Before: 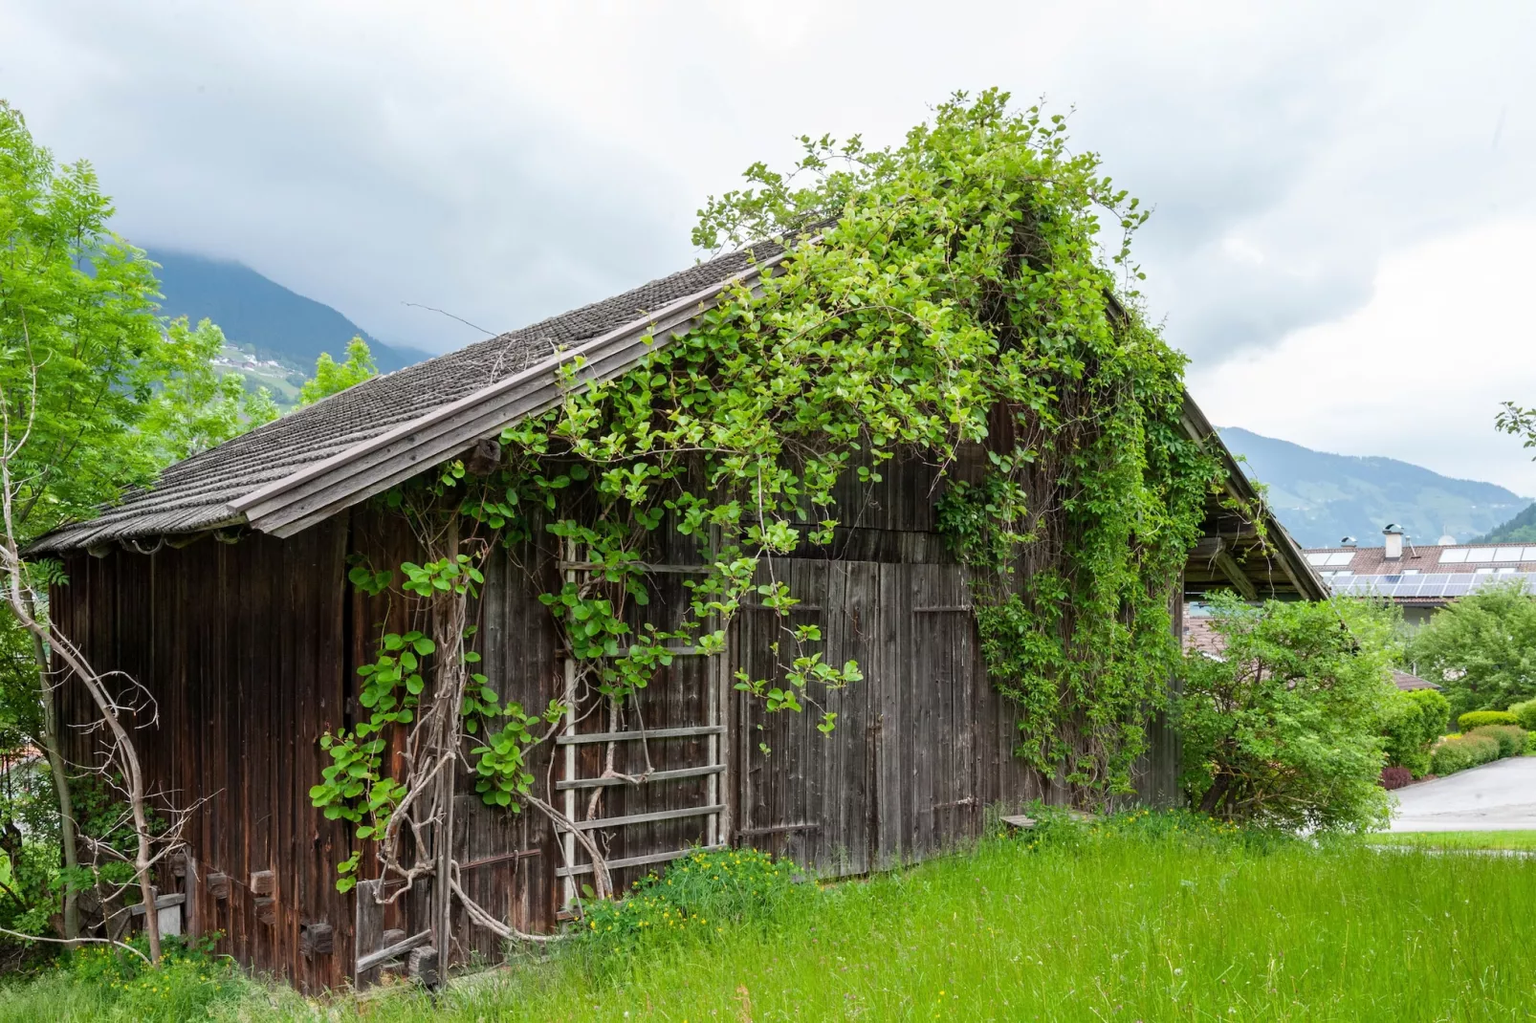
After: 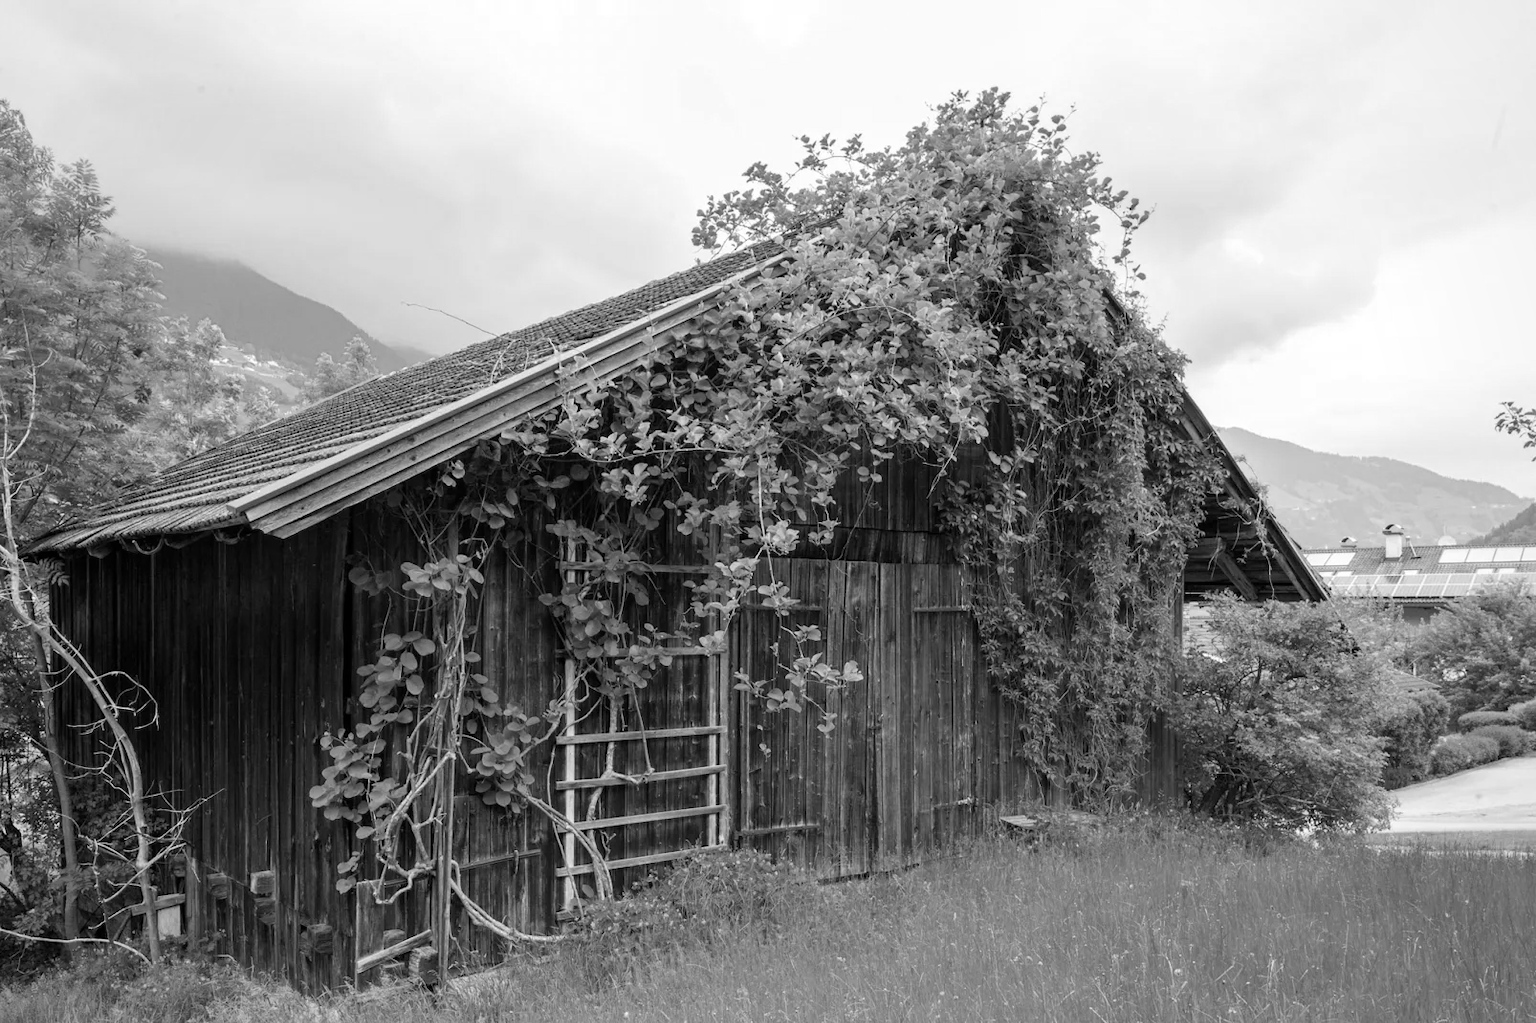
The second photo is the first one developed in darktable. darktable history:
vignetting: brightness -0.17
color calibration: output gray [0.31, 0.36, 0.33, 0], x 0.382, y 0.391, temperature 4089.08 K
